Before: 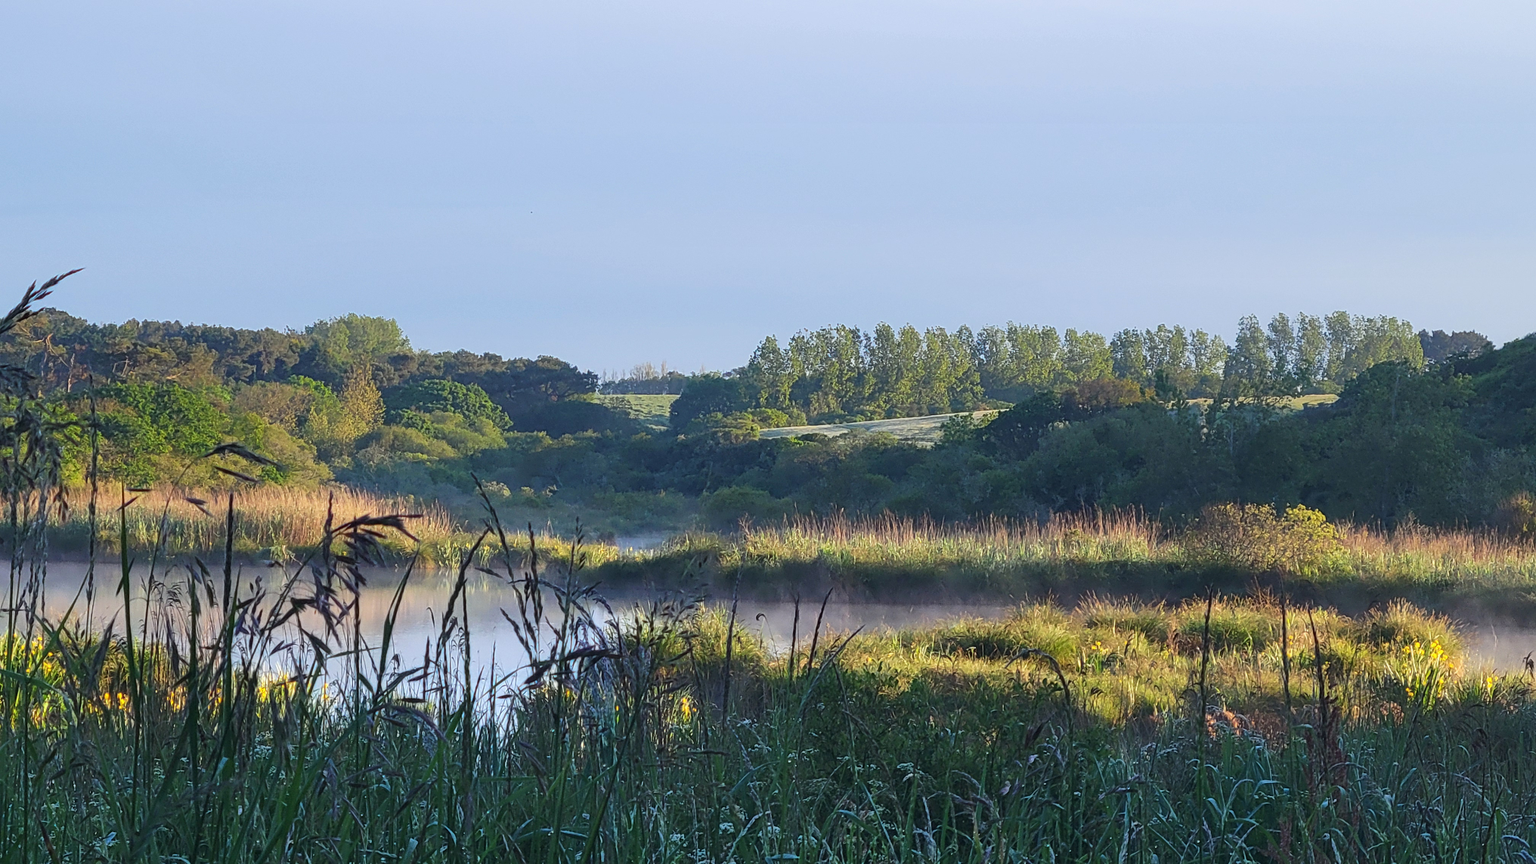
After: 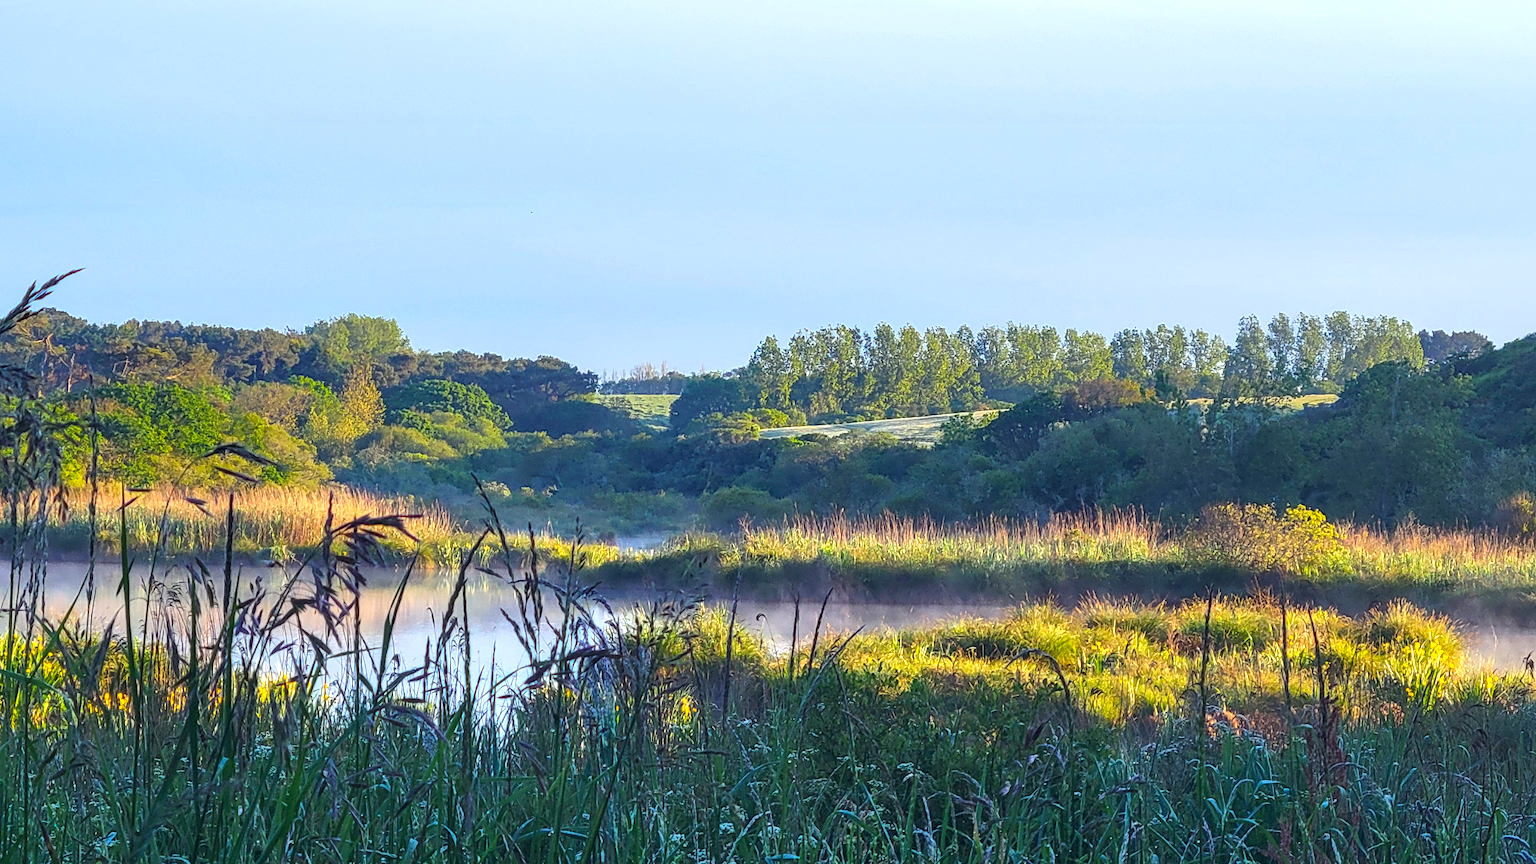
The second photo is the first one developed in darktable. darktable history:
local contrast: on, module defaults
color balance rgb: shadows lift › chroma 3.171%, shadows lift › hue 279.82°, perceptual saturation grading › global saturation 25.409%, global vibrance 20%
exposure: black level correction 0, exposure 0.499 EV, compensate exposure bias true, compensate highlight preservation false
